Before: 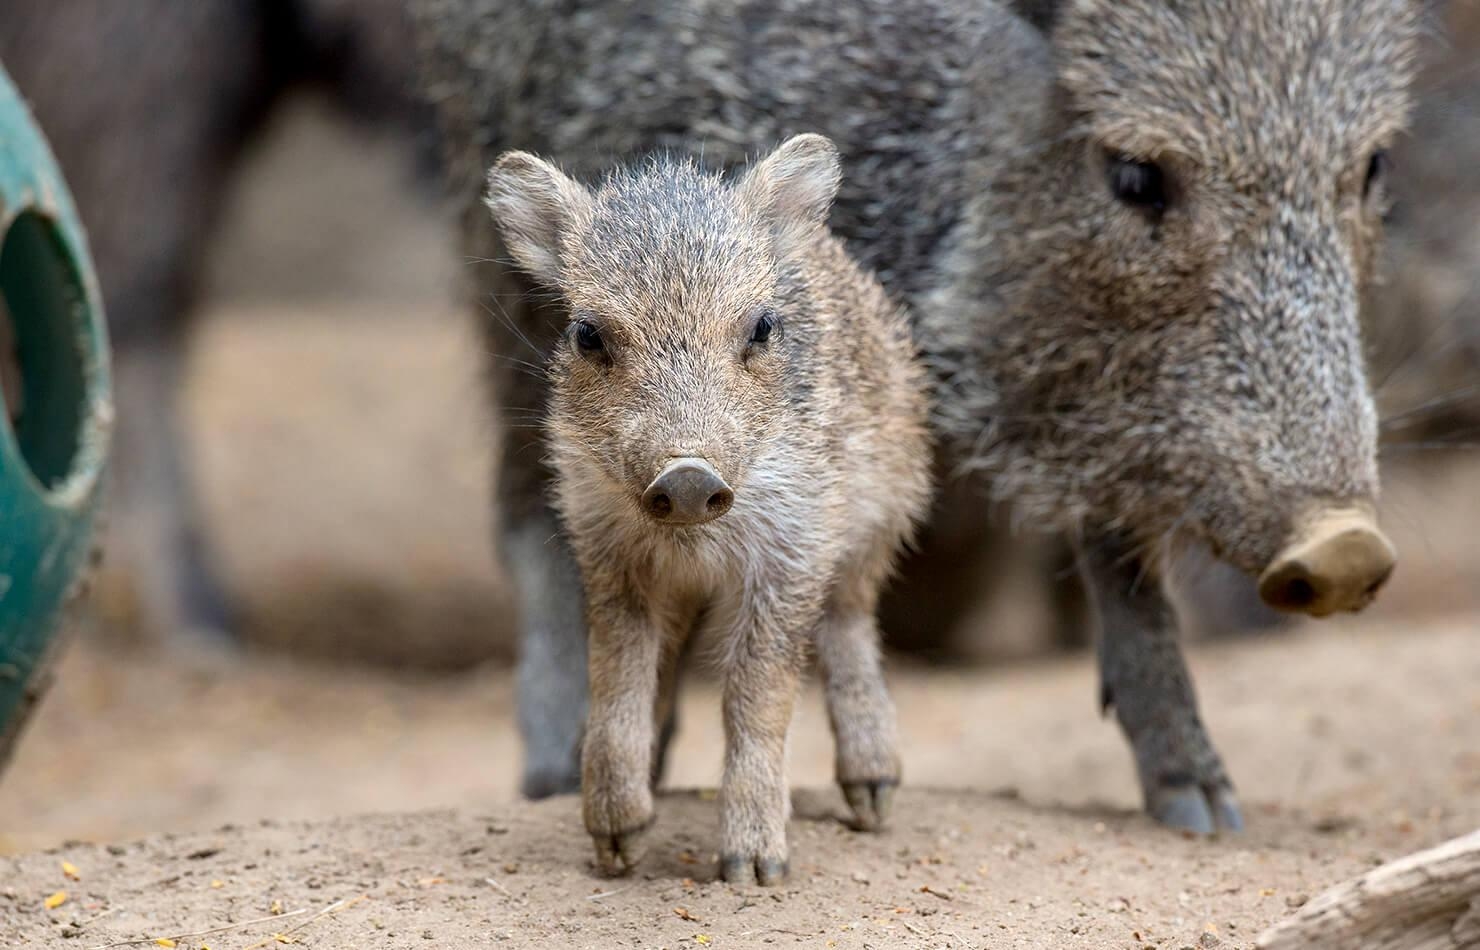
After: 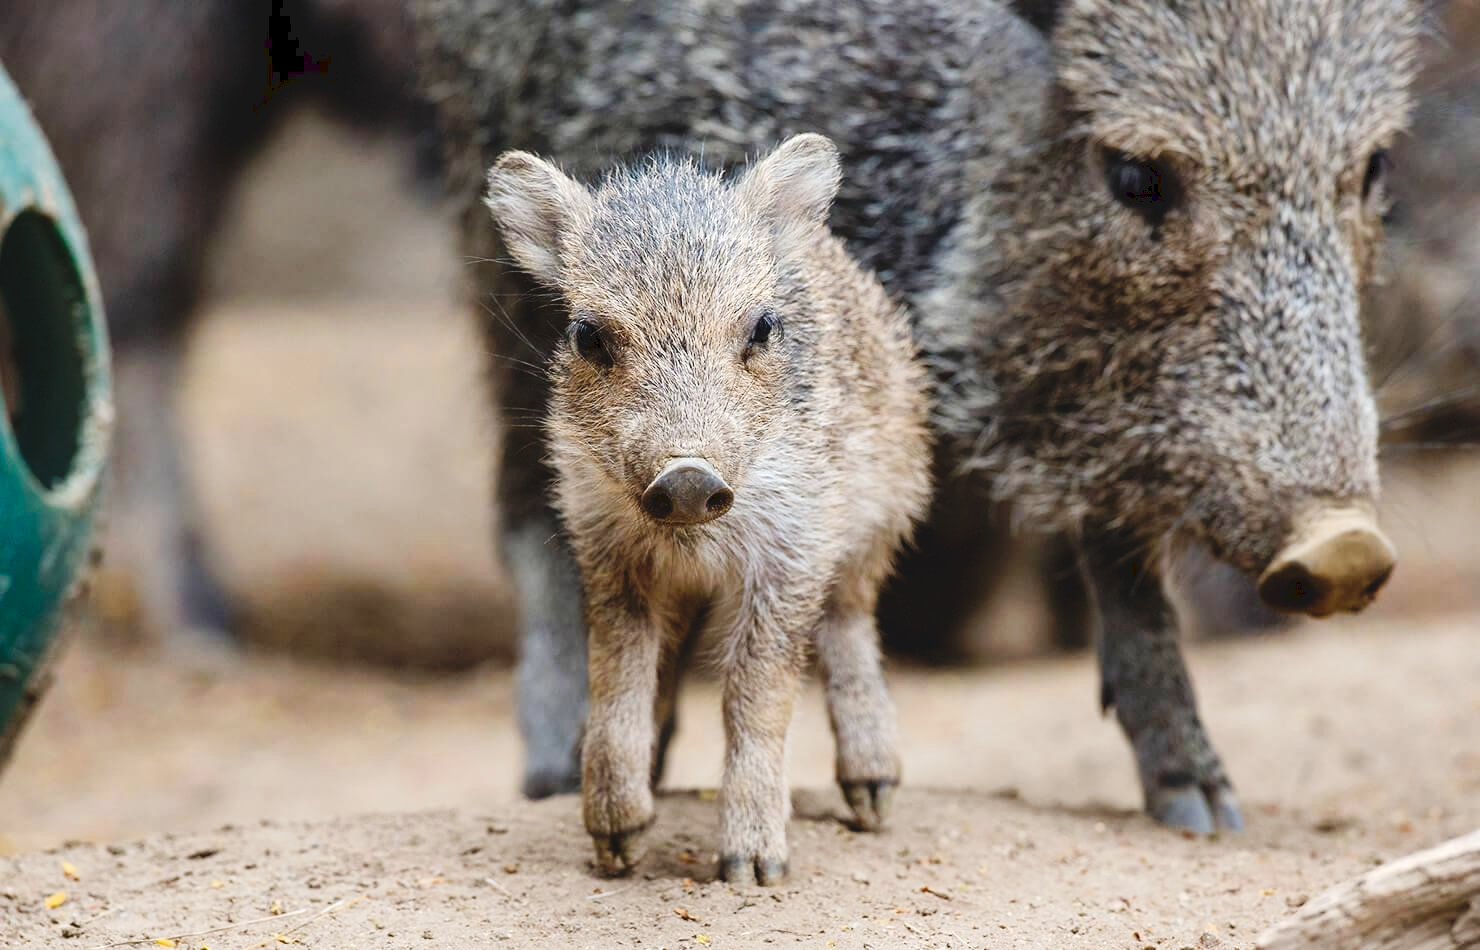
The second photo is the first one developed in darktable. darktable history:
tone curve: curves: ch0 [(0, 0) (0.003, 0.077) (0.011, 0.078) (0.025, 0.078) (0.044, 0.08) (0.069, 0.088) (0.1, 0.102) (0.136, 0.12) (0.177, 0.148) (0.224, 0.191) (0.277, 0.261) (0.335, 0.335) (0.399, 0.419) (0.468, 0.522) (0.543, 0.611) (0.623, 0.702) (0.709, 0.779) (0.801, 0.855) (0.898, 0.918) (1, 1)], preserve colors none
